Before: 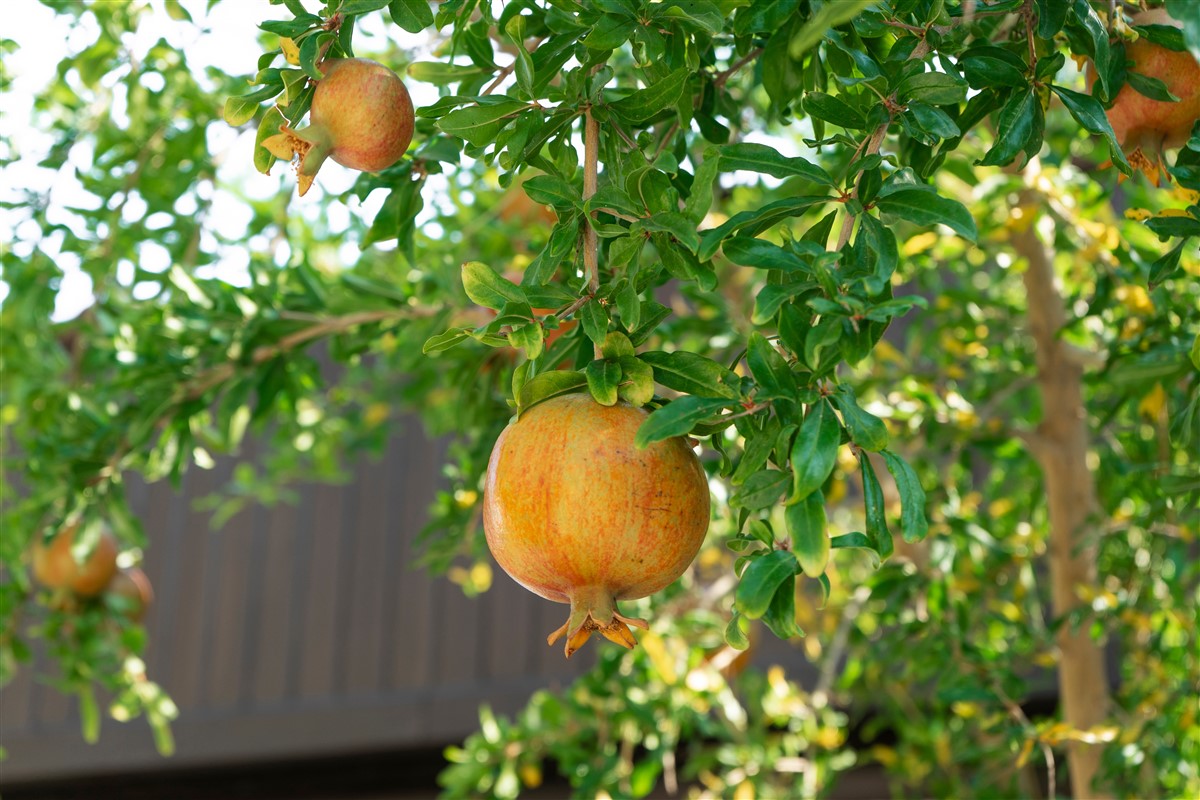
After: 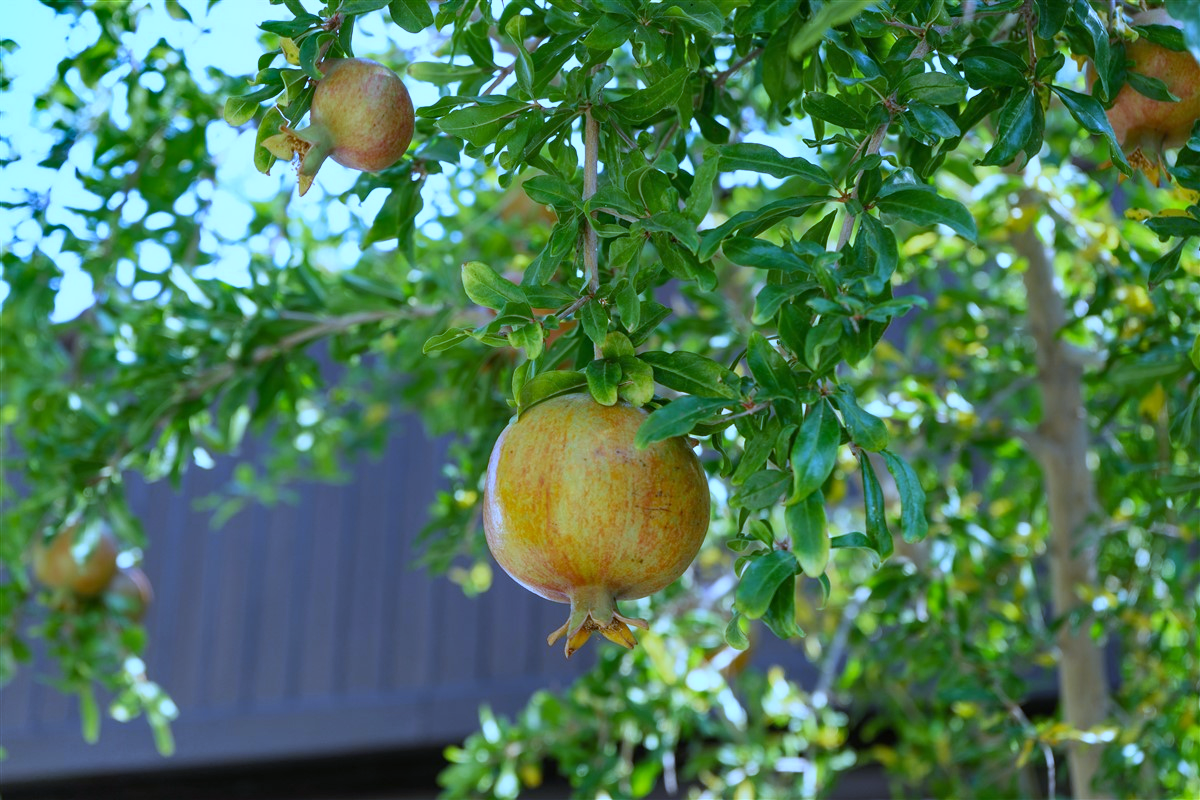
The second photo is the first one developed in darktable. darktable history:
white balance: red 0.766, blue 1.537
shadows and highlights: shadows 43.71, white point adjustment -1.46, soften with gaussian
